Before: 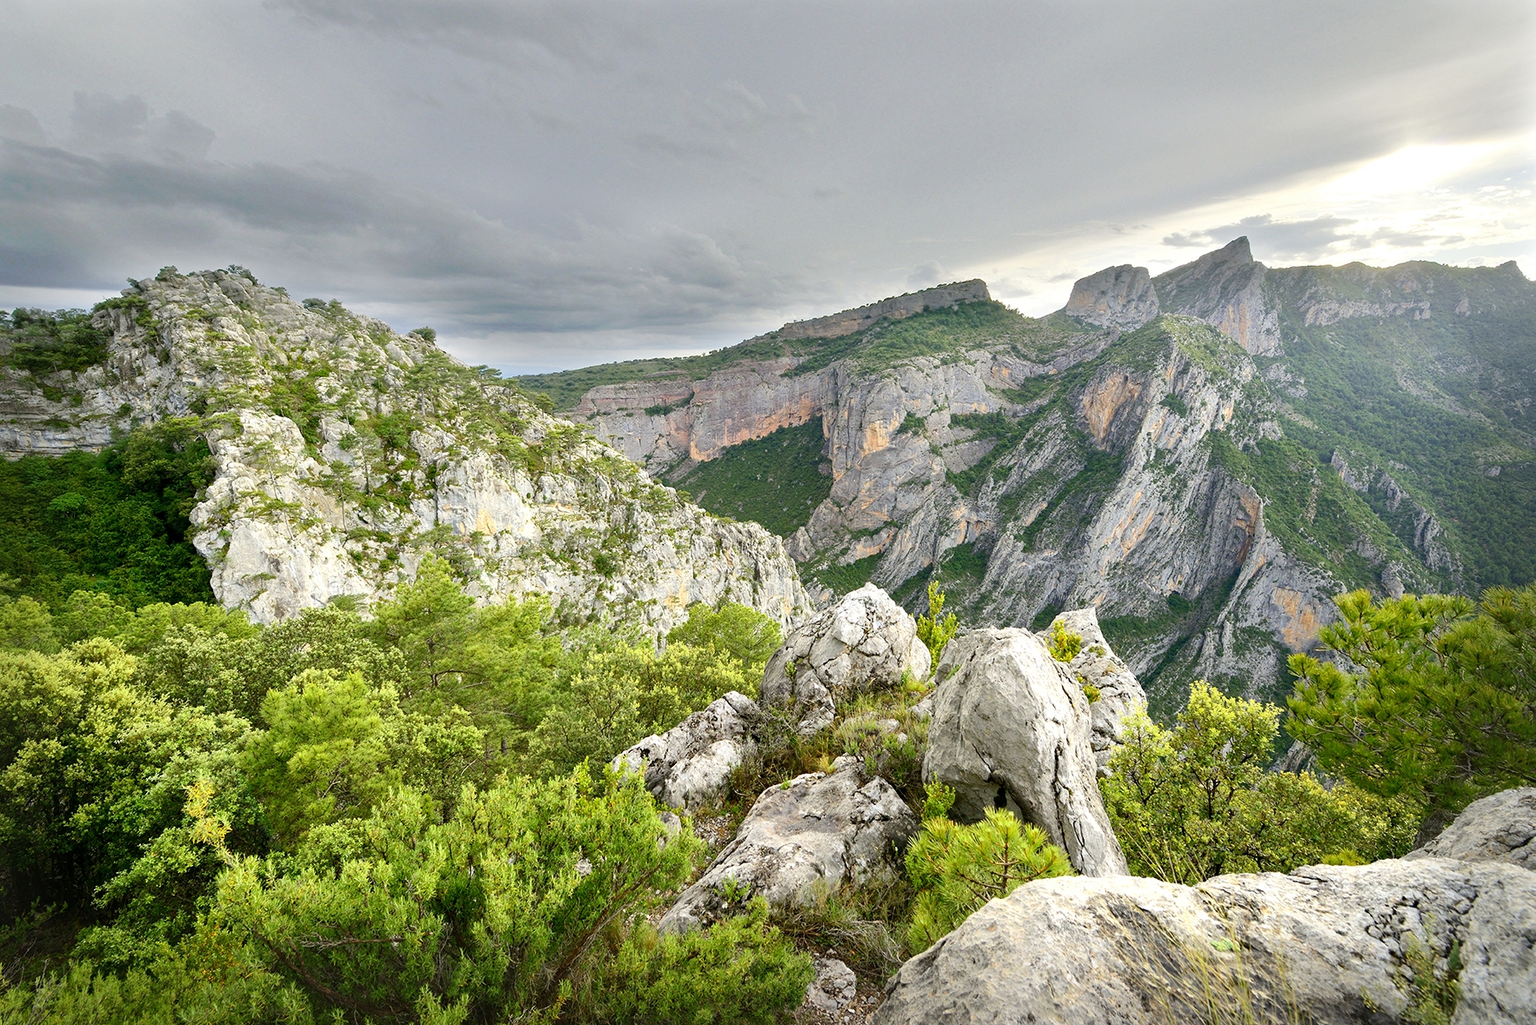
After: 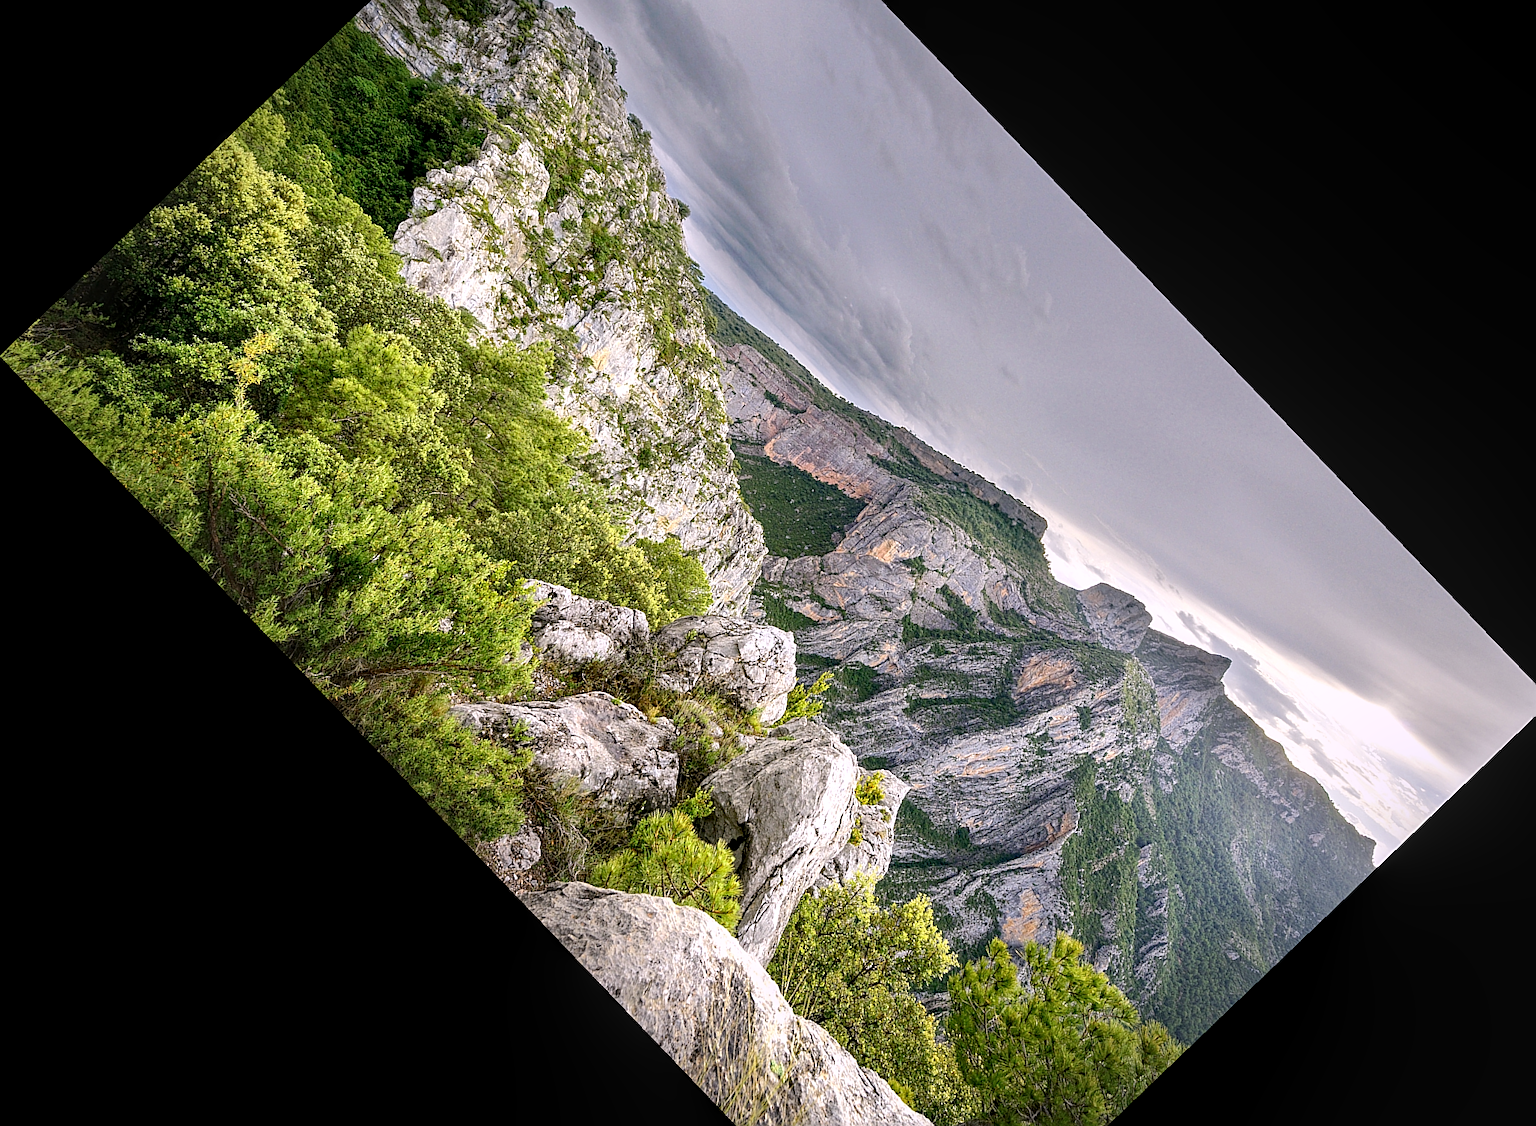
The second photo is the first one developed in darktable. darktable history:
sharpen: on, module defaults
local contrast: highlights 61%, detail 143%, midtone range 0.428
exposure: black level correction 0.001, exposure -0.125 EV, compensate exposure bias true, compensate highlight preservation false
crop and rotate: angle -46.26°, top 16.234%, right 0.912%, bottom 11.704%
white balance: red 1.05, blue 1.072
